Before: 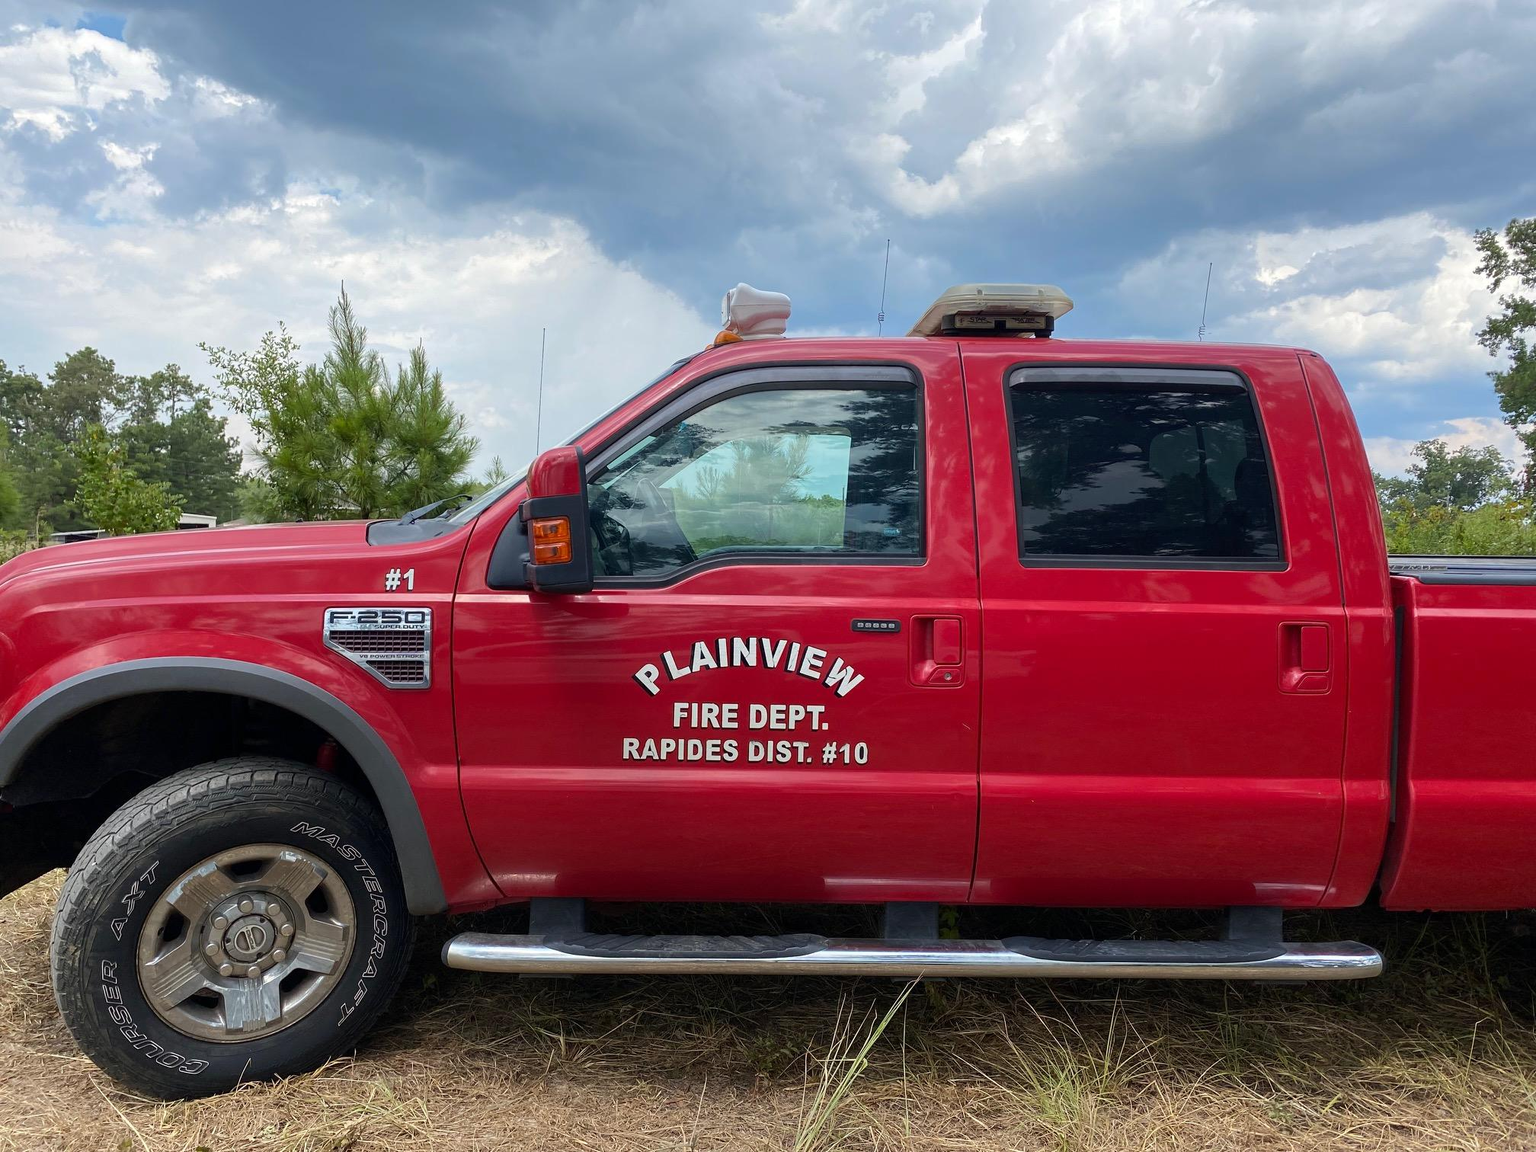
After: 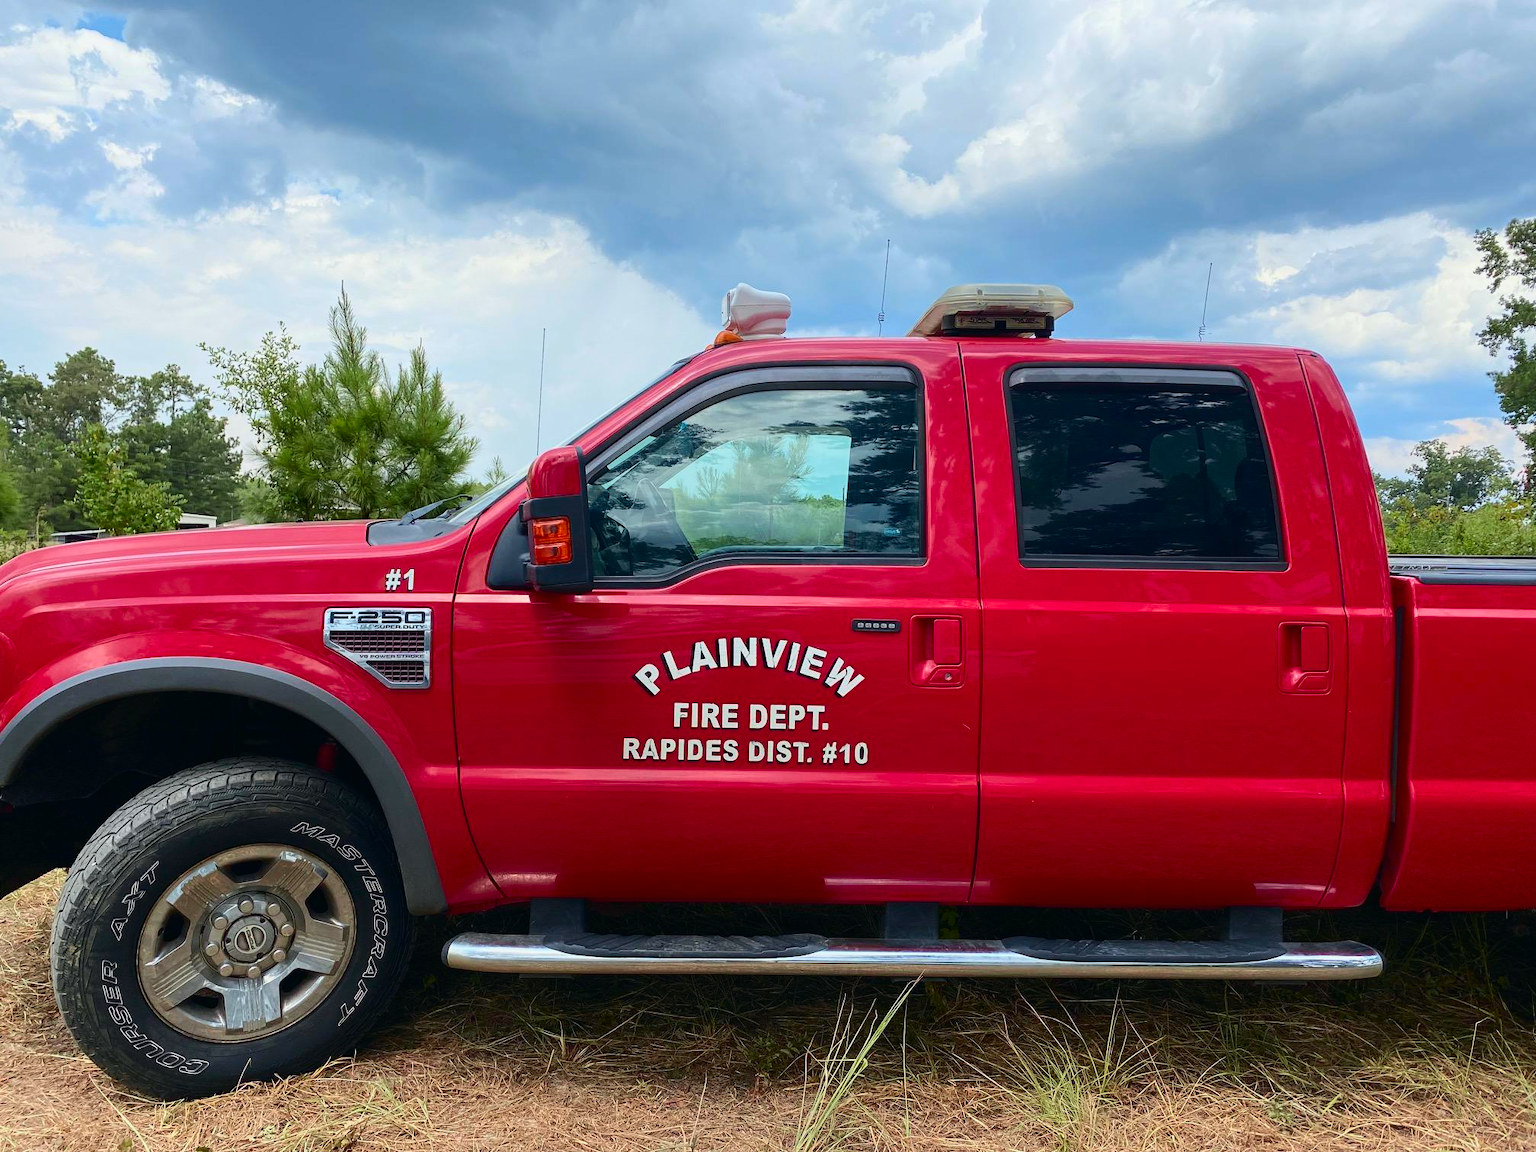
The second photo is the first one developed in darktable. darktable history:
tone curve: curves: ch0 [(0, 0.011) (0.139, 0.106) (0.295, 0.271) (0.499, 0.523) (0.739, 0.782) (0.857, 0.879) (1, 0.967)]; ch1 [(0, 0) (0.291, 0.229) (0.394, 0.365) (0.469, 0.456) (0.507, 0.504) (0.527, 0.546) (0.571, 0.614) (0.725, 0.779) (1, 1)]; ch2 [(0, 0) (0.125, 0.089) (0.35, 0.317) (0.437, 0.42) (0.502, 0.499) (0.537, 0.551) (0.613, 0.636) (1, 1)], color space Lab, independent channels, preserve colors none
